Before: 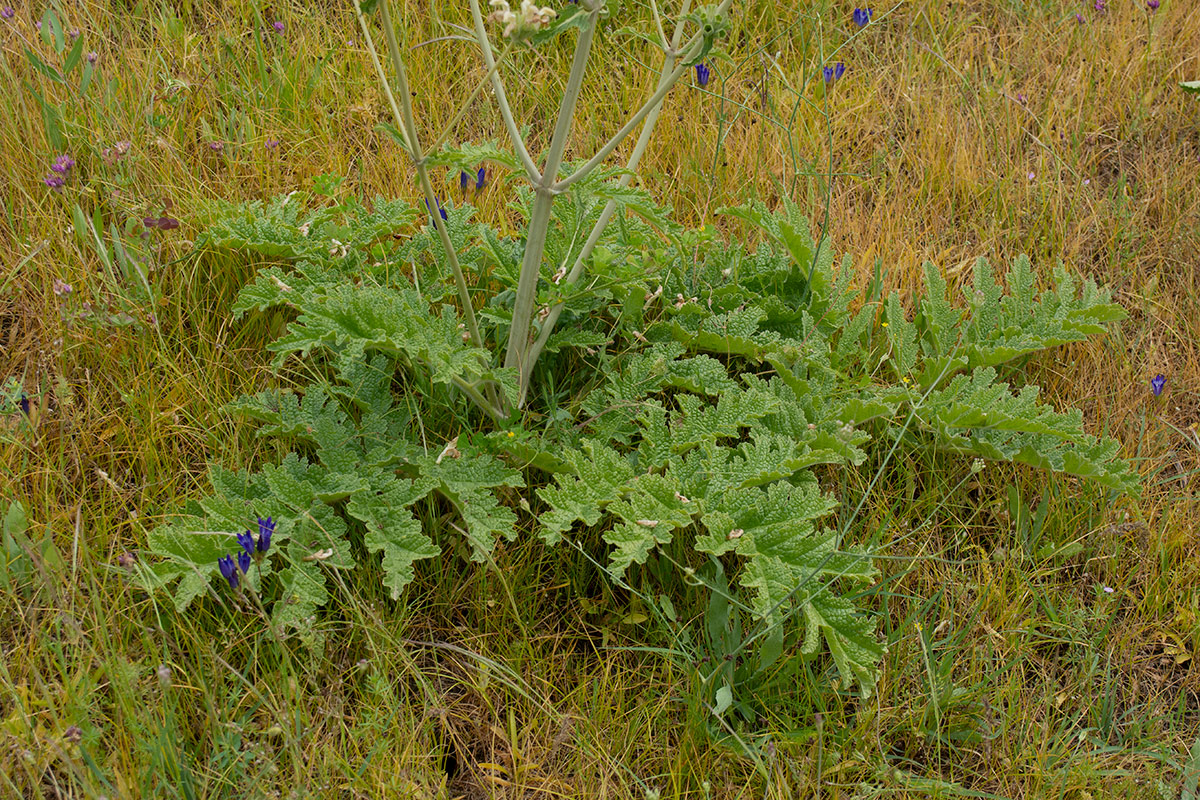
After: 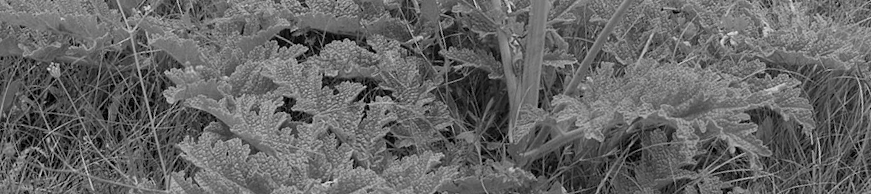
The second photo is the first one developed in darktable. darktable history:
monochrome: a -92.57, b 58.91
crop and rotate: angle 16.12°, top 30.835%, bottom 35.653%
